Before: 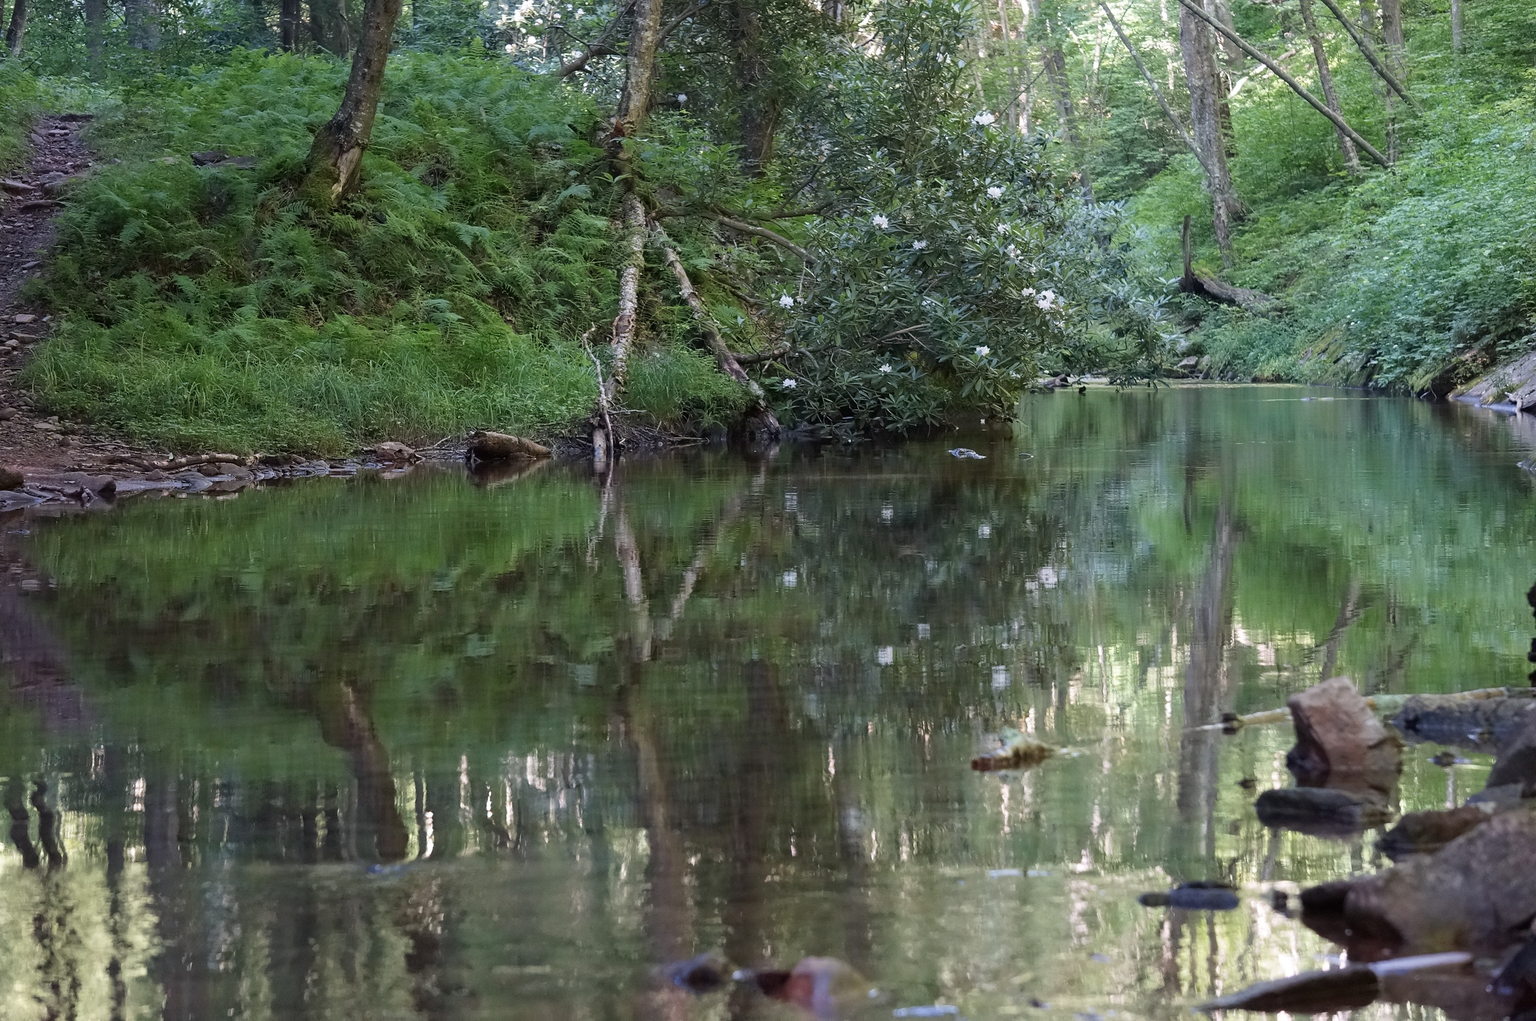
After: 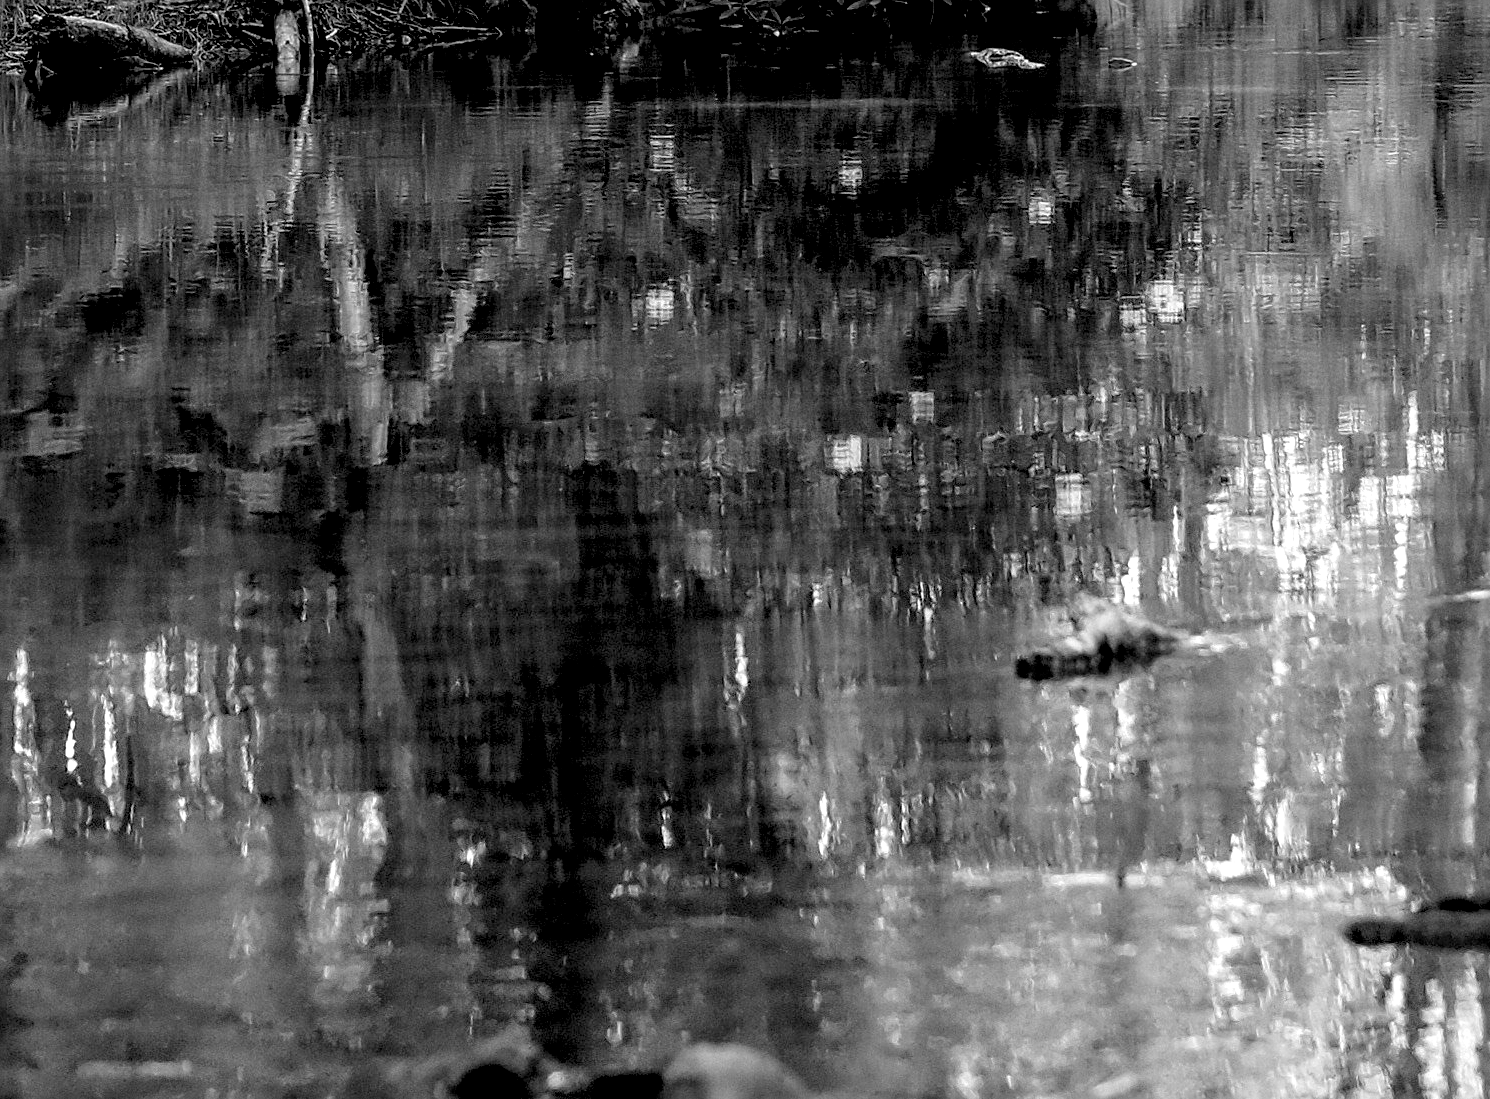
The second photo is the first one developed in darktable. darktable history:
crop: left 29.514%, top 41.524%, right 20.945%, bottom 3.511%
exposure: black level correction 0.033, exposure 0.326 EV, compensate highlight preservation false
sharpen: radius 2.13, amount 0.384, threshold 0.24
tone equalizer: on, module defaults
local contrast: detail 130%
color calibration: output gray [0.267, 0.423, 0.261, 0], gray › normalize channels true, illuminant as shot in camera, x 0.358, y 0.373, temperature 4628.91 K, gamut compression 0.01
